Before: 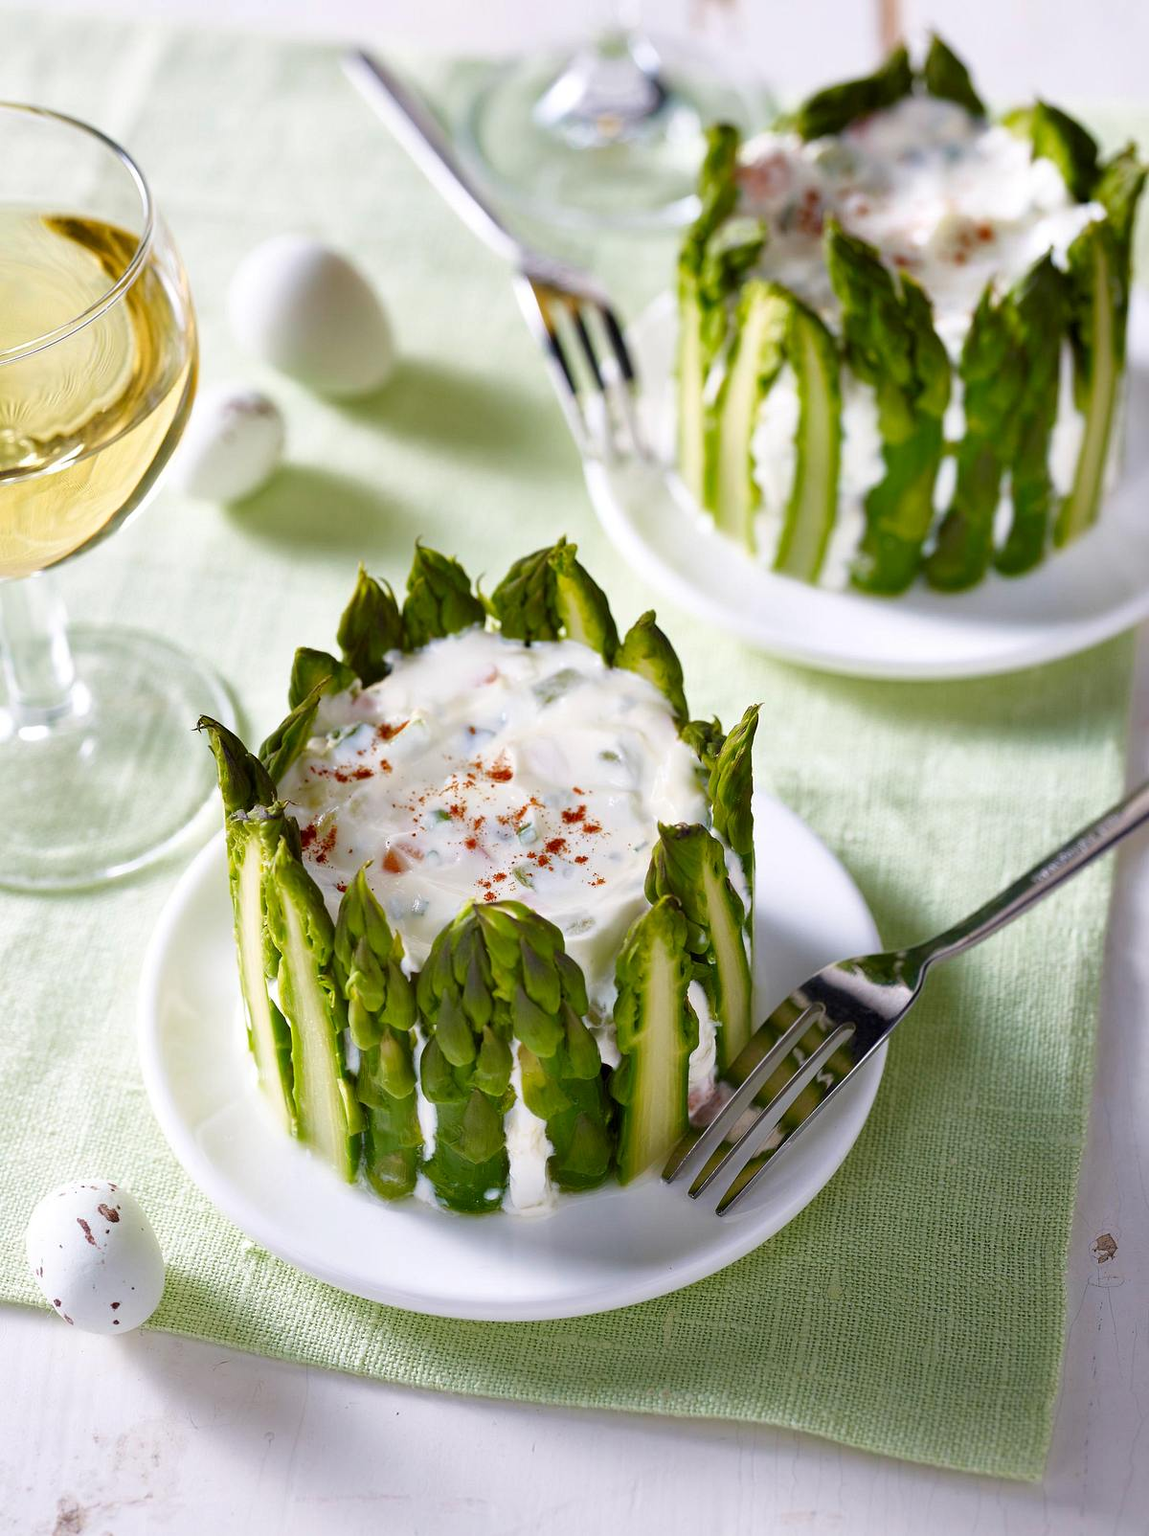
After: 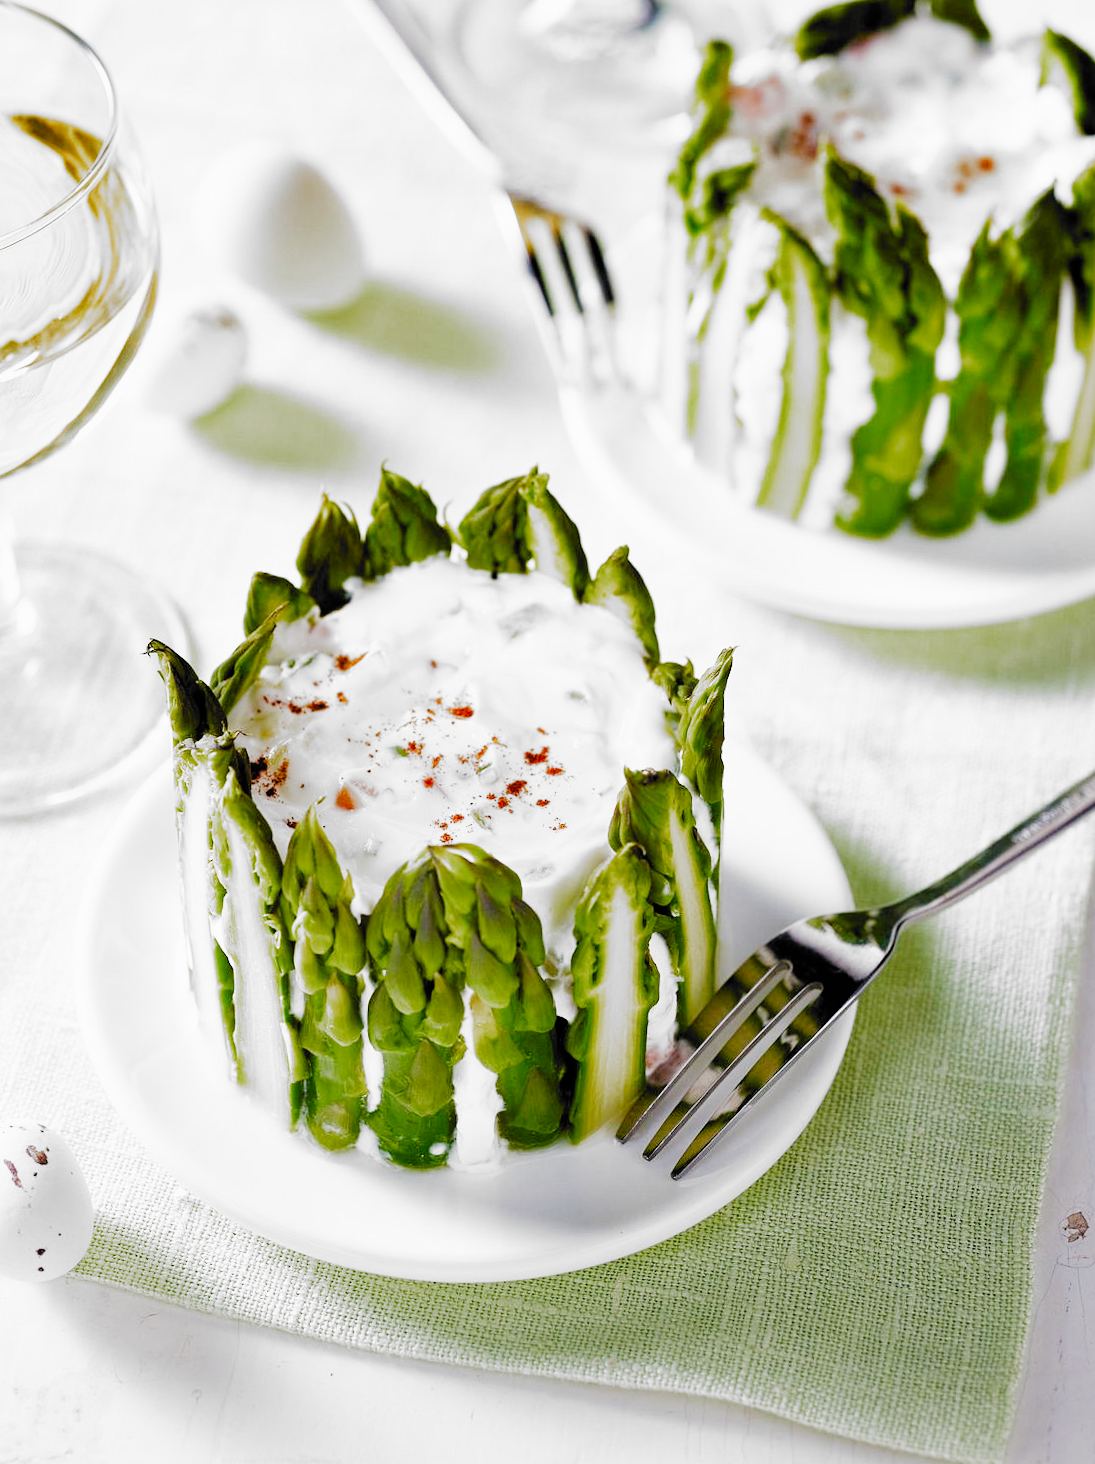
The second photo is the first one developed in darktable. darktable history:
exposure: black level correction 0, exposure 0.947 EV, compensate exposure bias true, compensate highlight preservation false
crop and rotate: angle -1.94°, left 3.086%, top 3.996%, right 1.529%, bottom 0.621%
filmic rgb: black relative exposure -5.02 EV, white relative exposure 3.55 EV, hardness 3.19, contrast 1.195, highlights saturation mix -29.8%, add noise in highlights 0.001, preserve chrominance no, color science v3 (2019), use custom middle-gray values true, contrast in highlights soft
